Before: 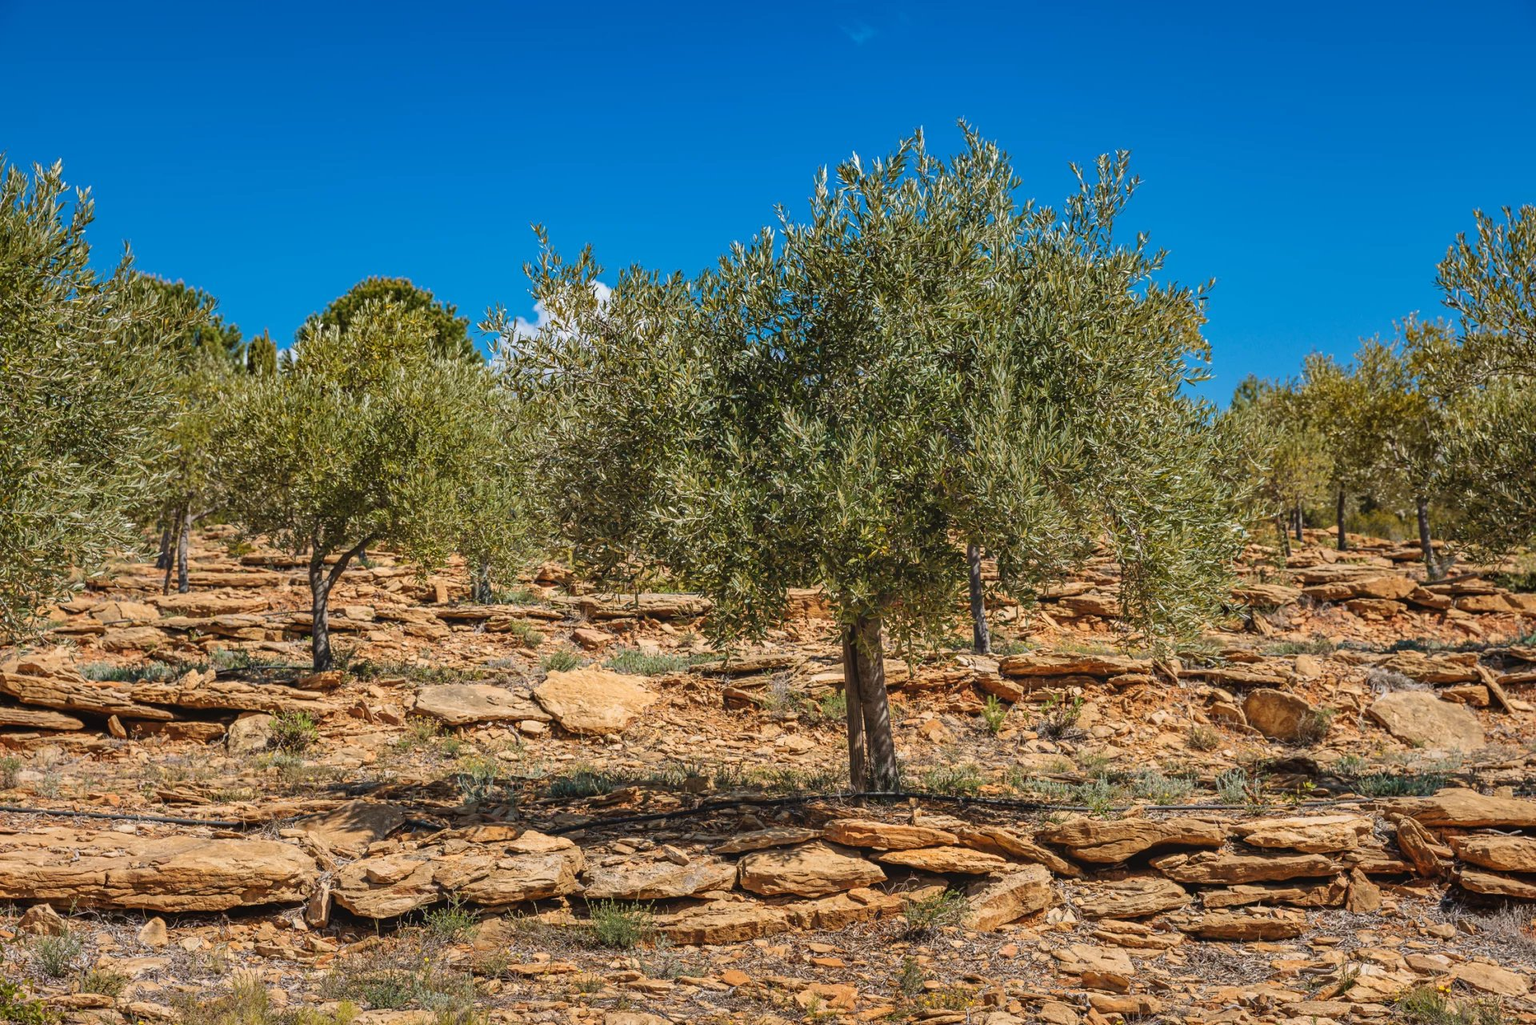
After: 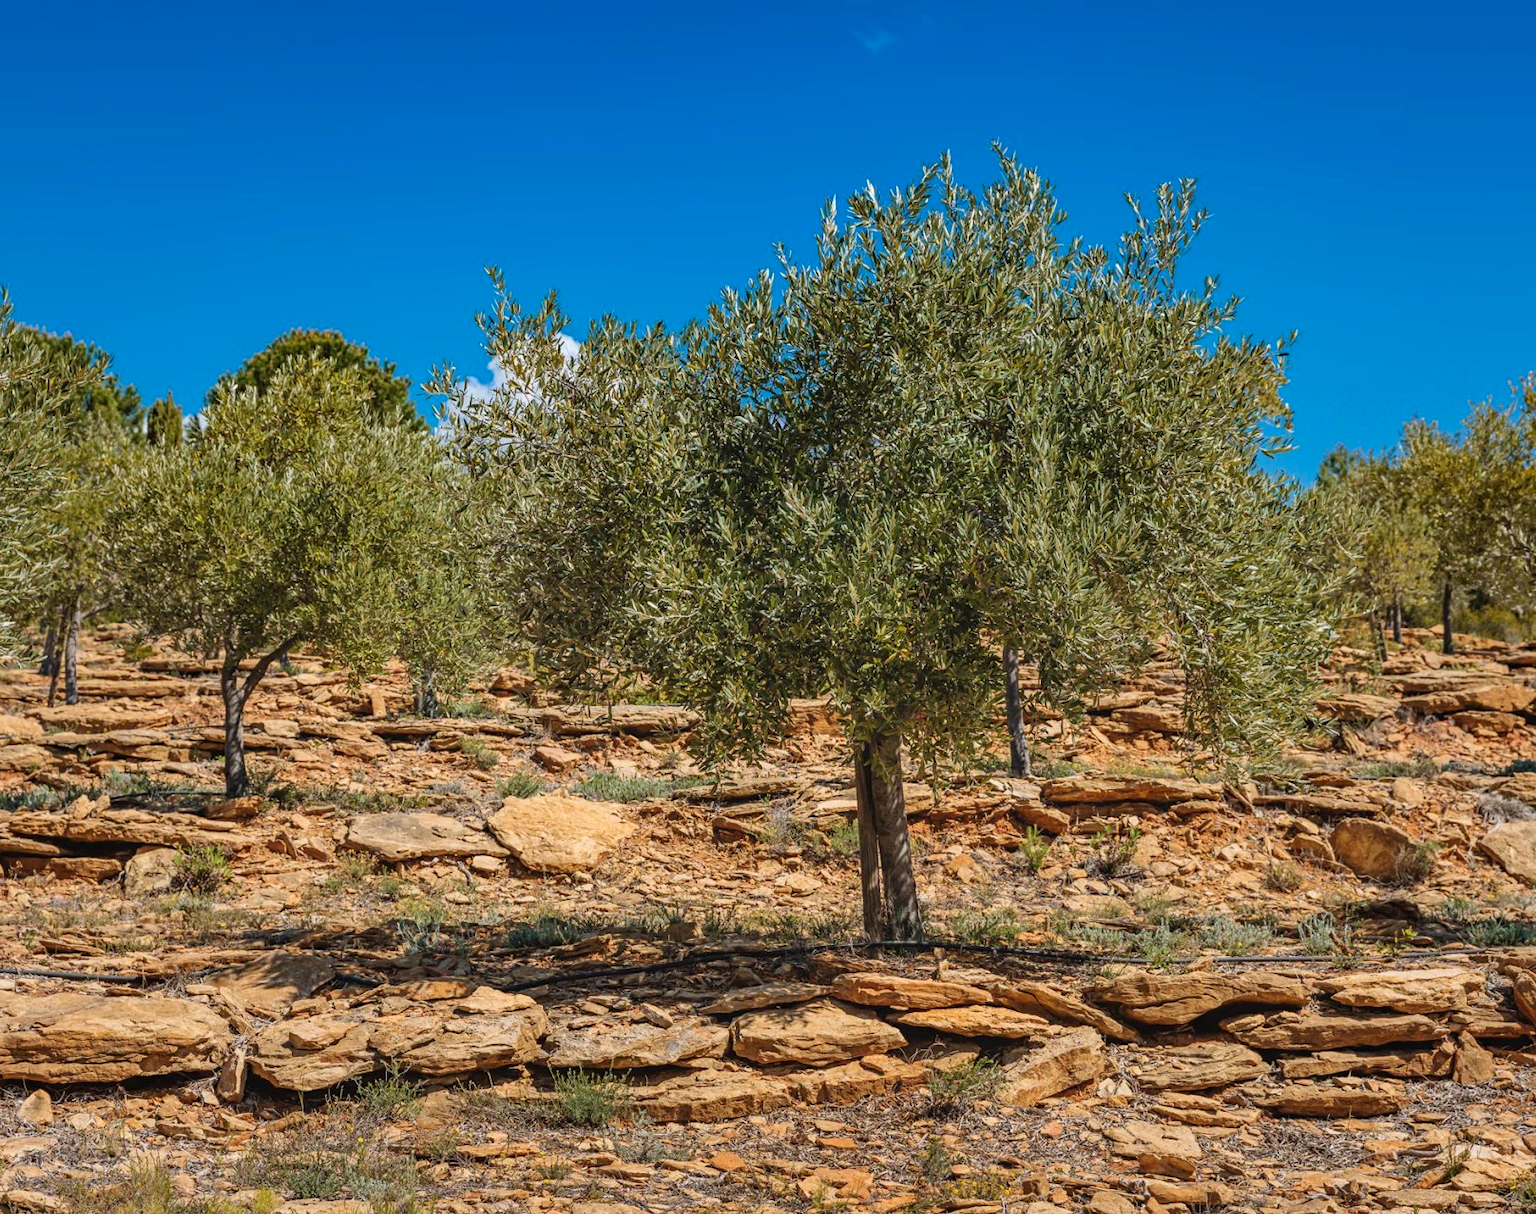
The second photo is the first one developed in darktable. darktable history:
crop: left 8.026%, right 7.374%
haze removal: compatibility mode true, adaptive false
